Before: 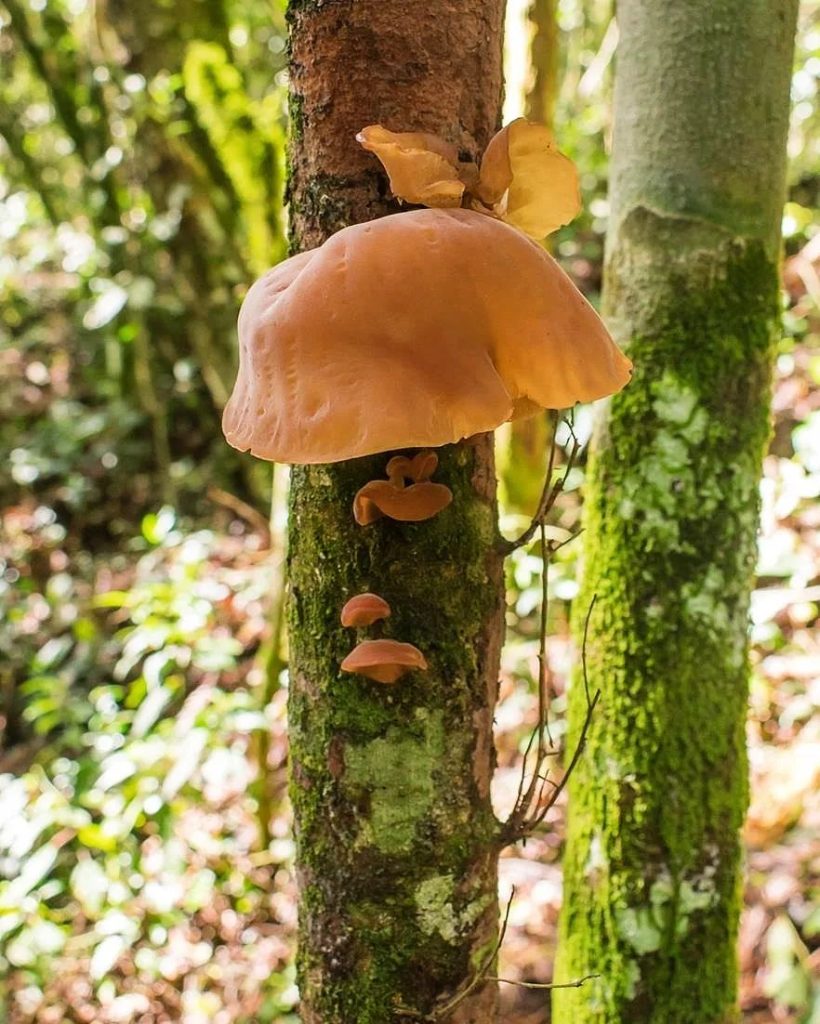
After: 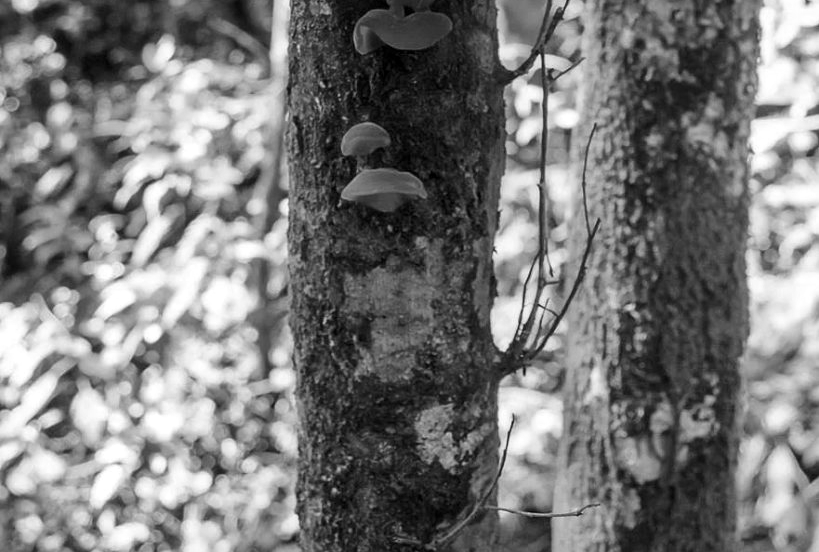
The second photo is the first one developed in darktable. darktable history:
local contrast: mode bilateral grid, contrast 20, coarseness 51, detail 121%, midtone range 0.2
color calibration: output gray [0.246, 0.254, 0.501, 0], x 0.366, y 0.379, temperature 4394.64 K
crop and rotate: top 46.004%, right 0.031%
